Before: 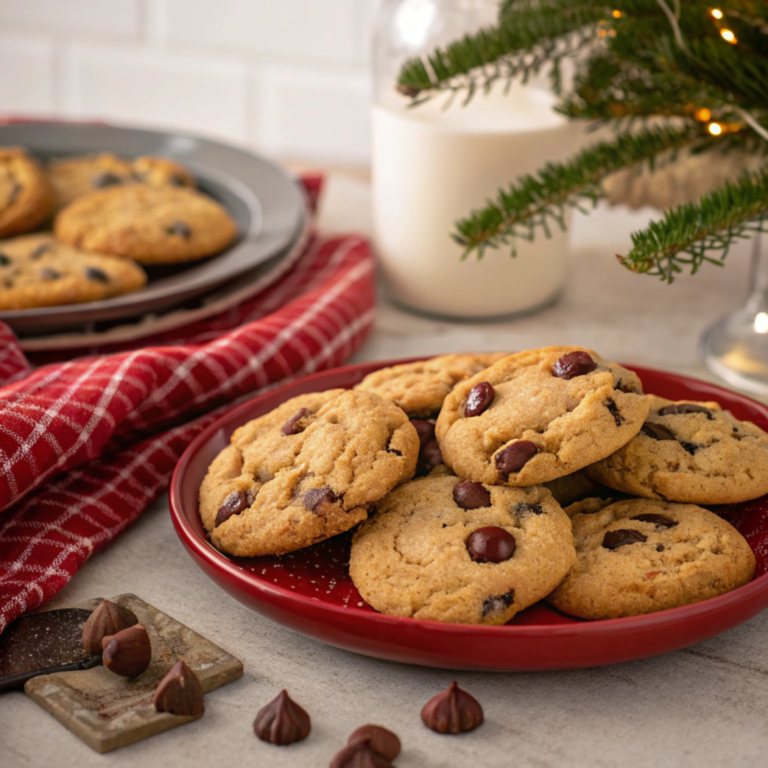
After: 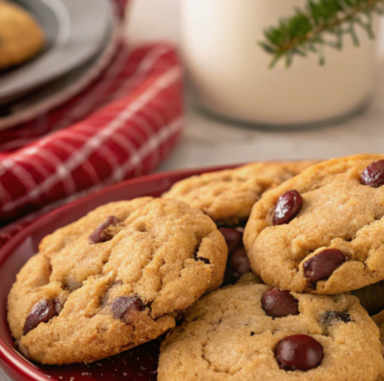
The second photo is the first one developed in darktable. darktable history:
crop: left 25.096%, top 25.087%, right 24.867%, bottom 25.283%
